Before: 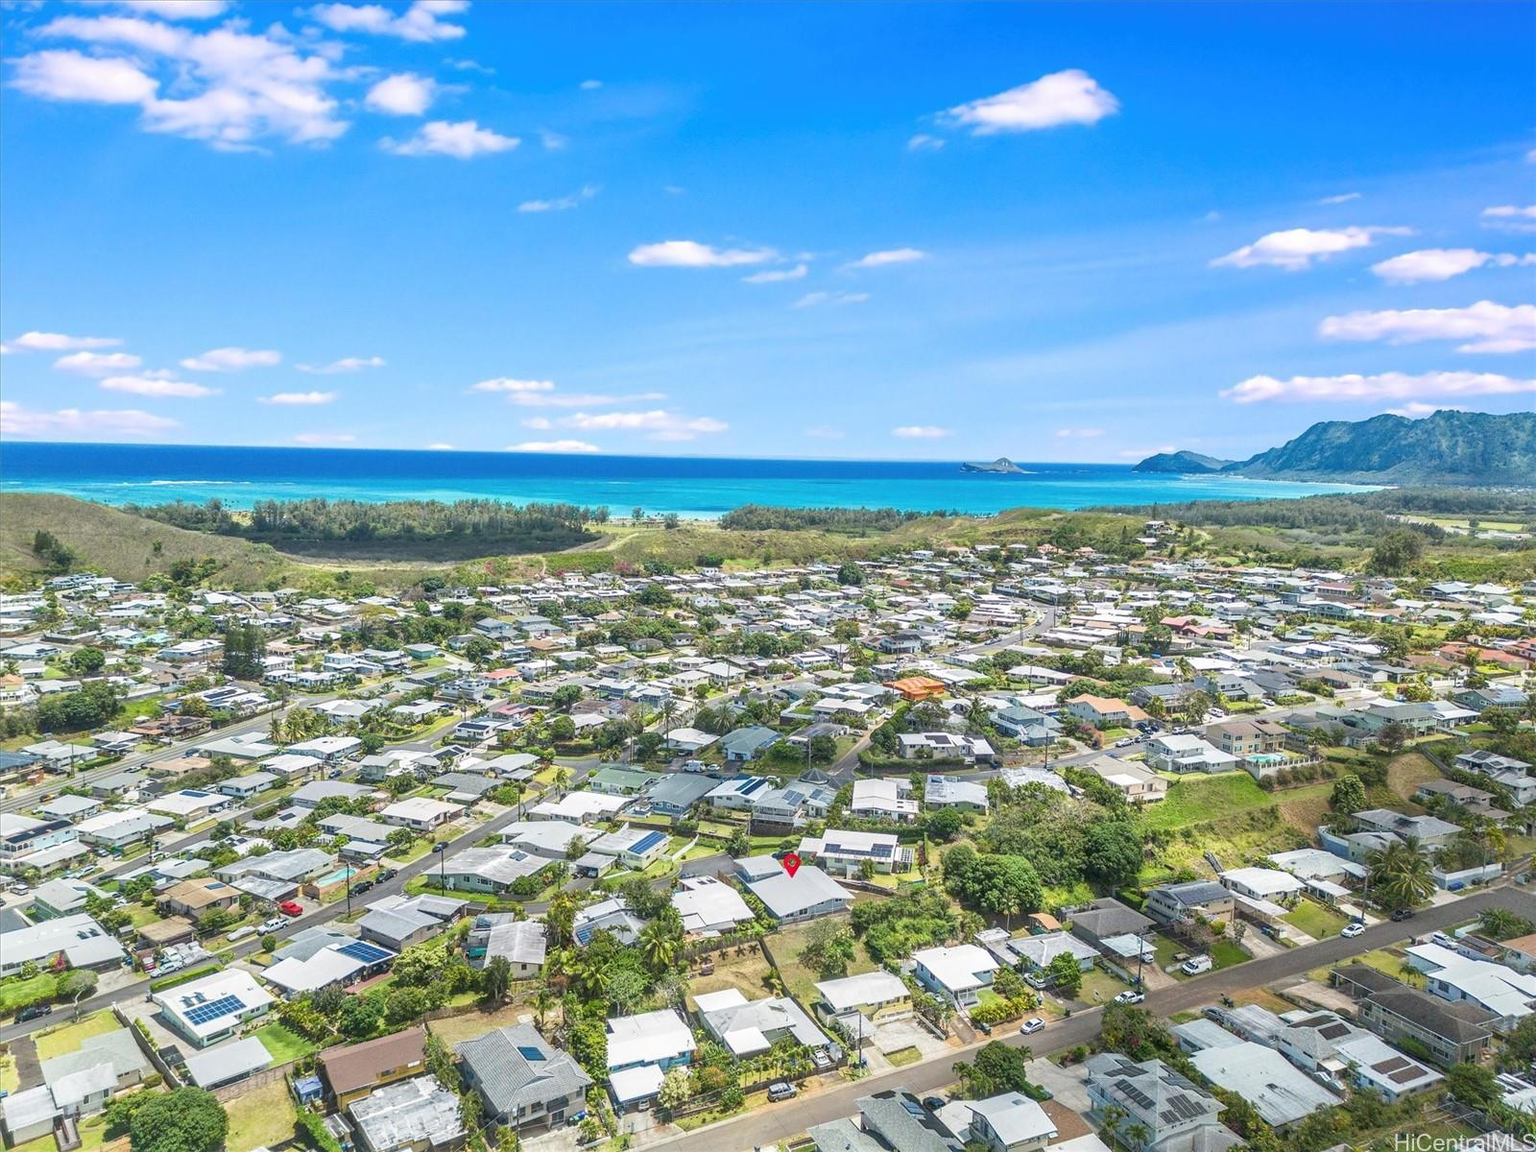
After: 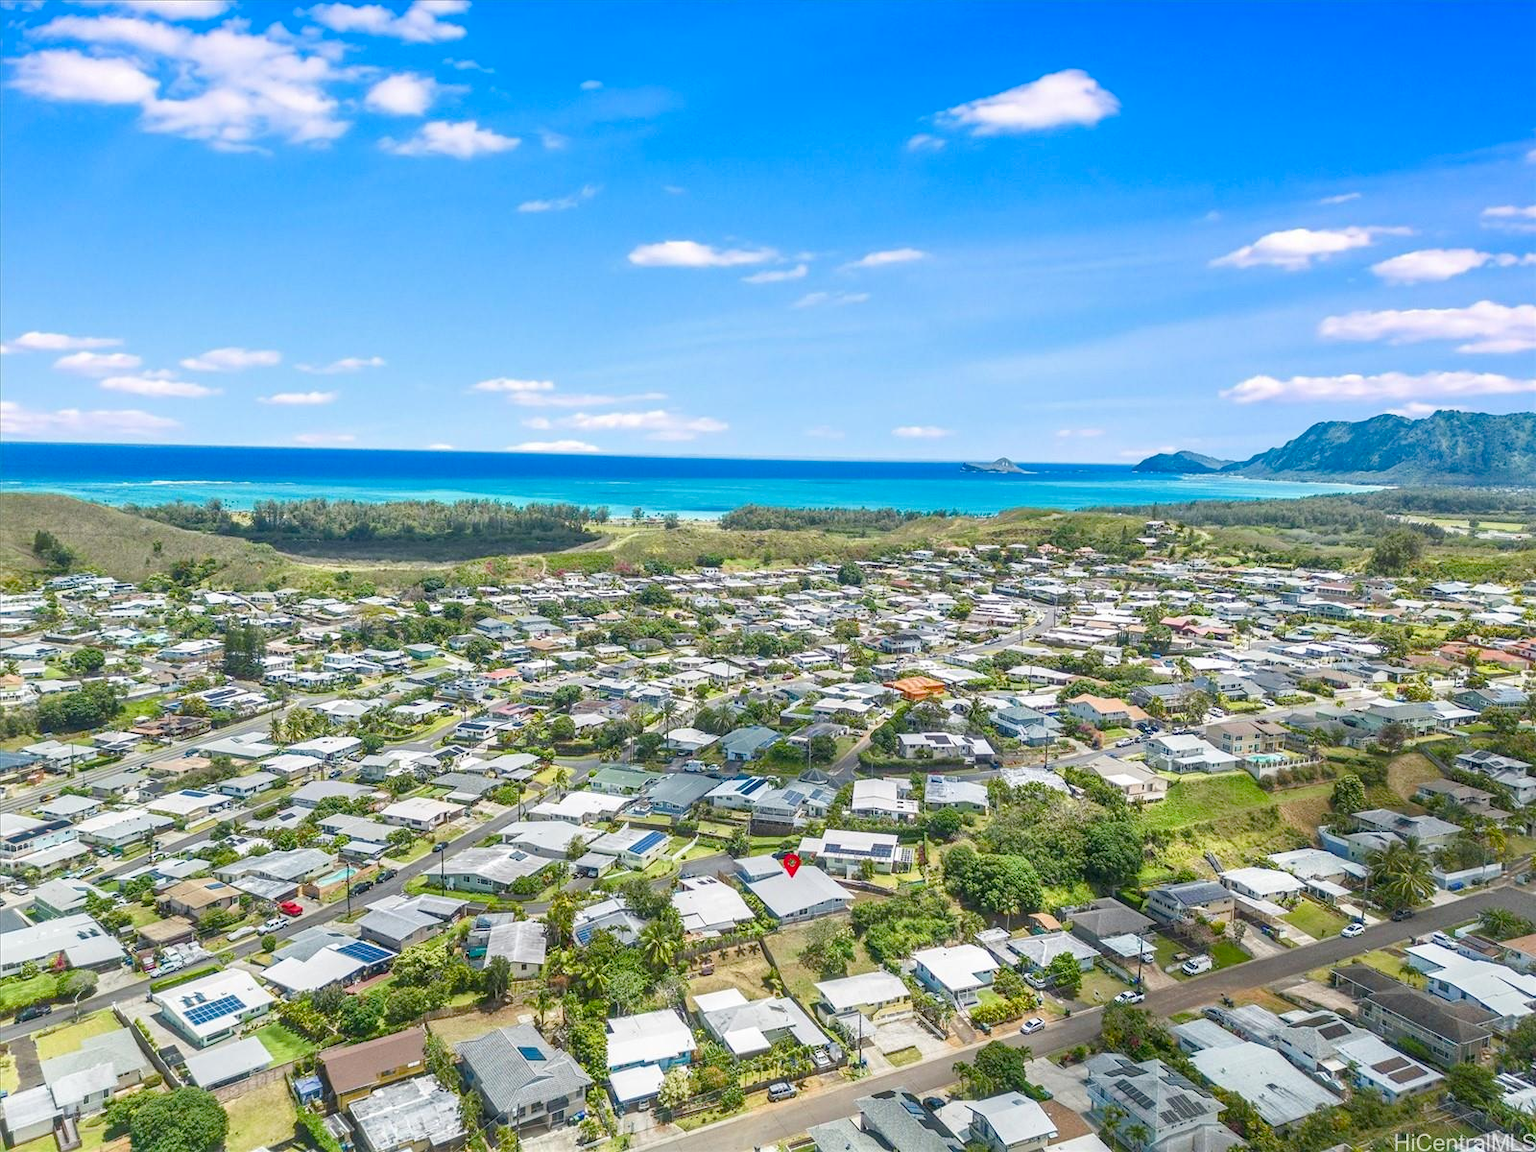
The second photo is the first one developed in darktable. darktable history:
color balance rgb: perceptual saturation grading › global saturation 20%, perceptual saturation grading › highlights -25.011%, perceptual saturation grading › shadows 24.56%
